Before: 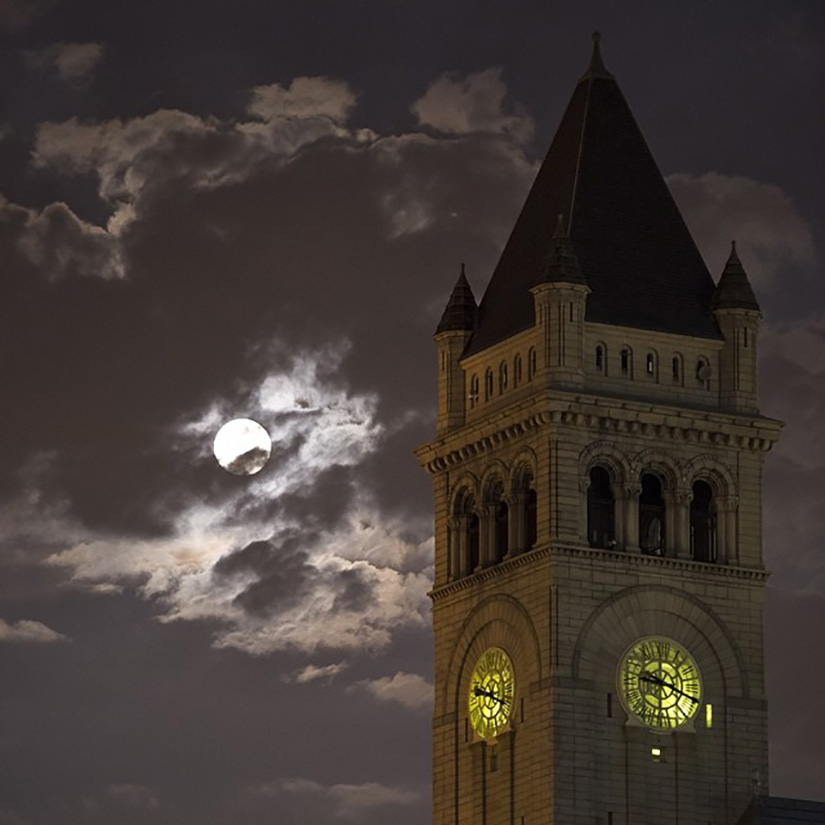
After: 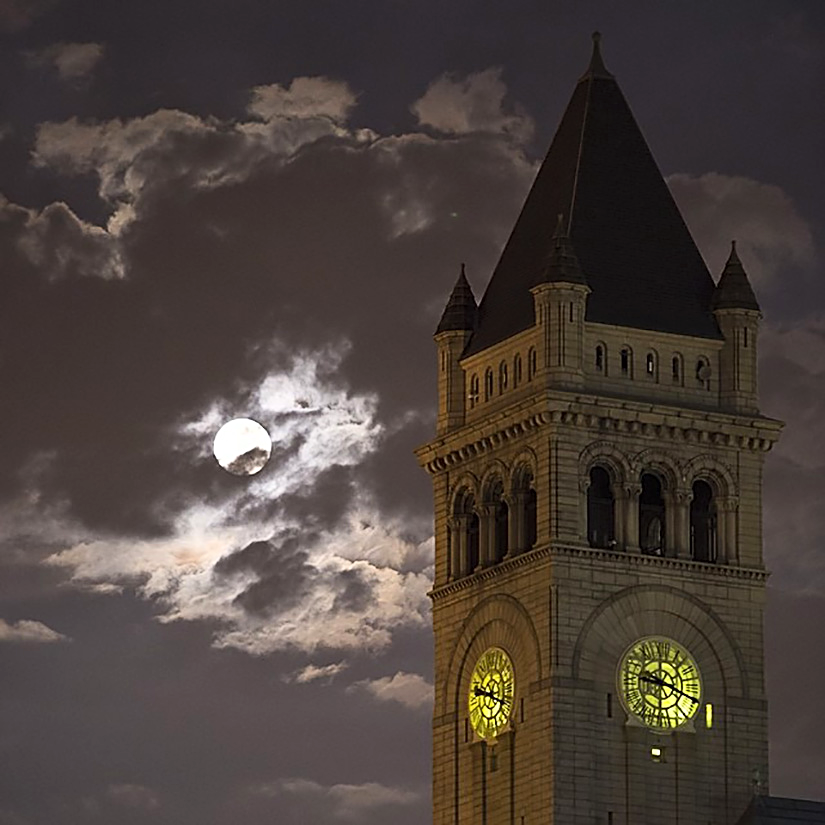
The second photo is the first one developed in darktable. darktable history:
sharpen: on, module defaults
contrast brightness saturation: contrast 0.2, brightness 0.15, saturation 0.14
